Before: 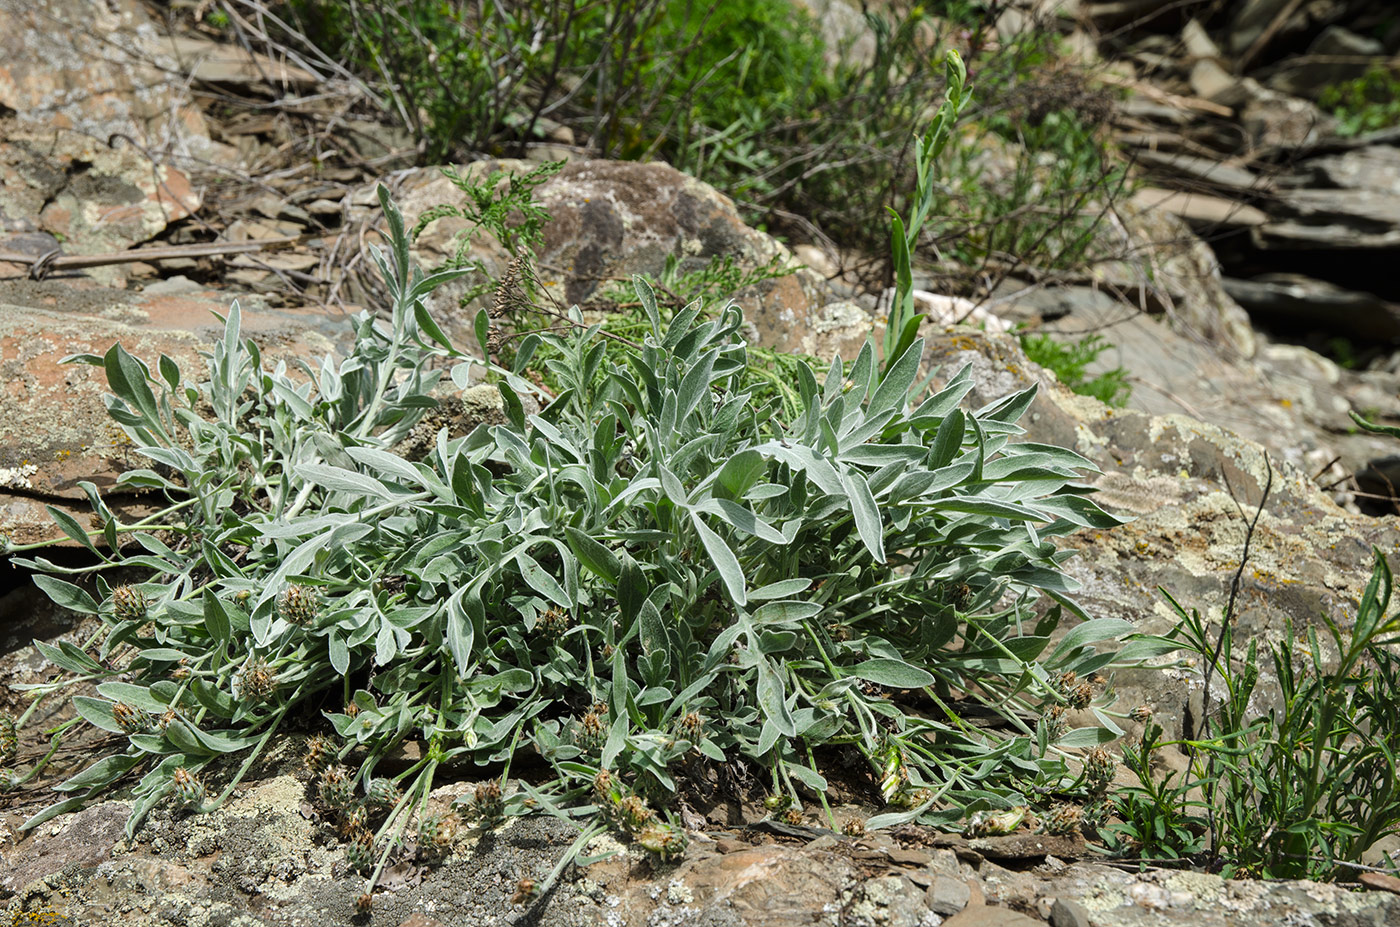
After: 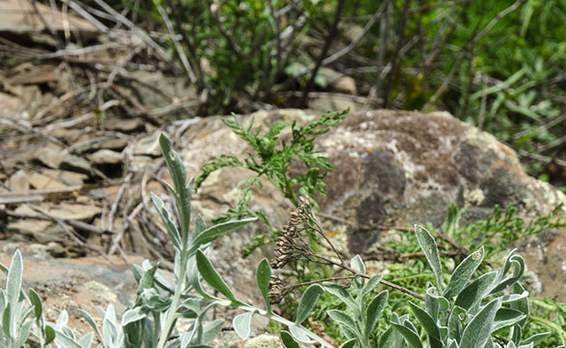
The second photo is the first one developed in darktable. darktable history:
crop: left 15.598%, top 5.426%, right 43.948%, bottom 56.929%
exposure: exposure 0.165 EV, compensate highlight preservation false
